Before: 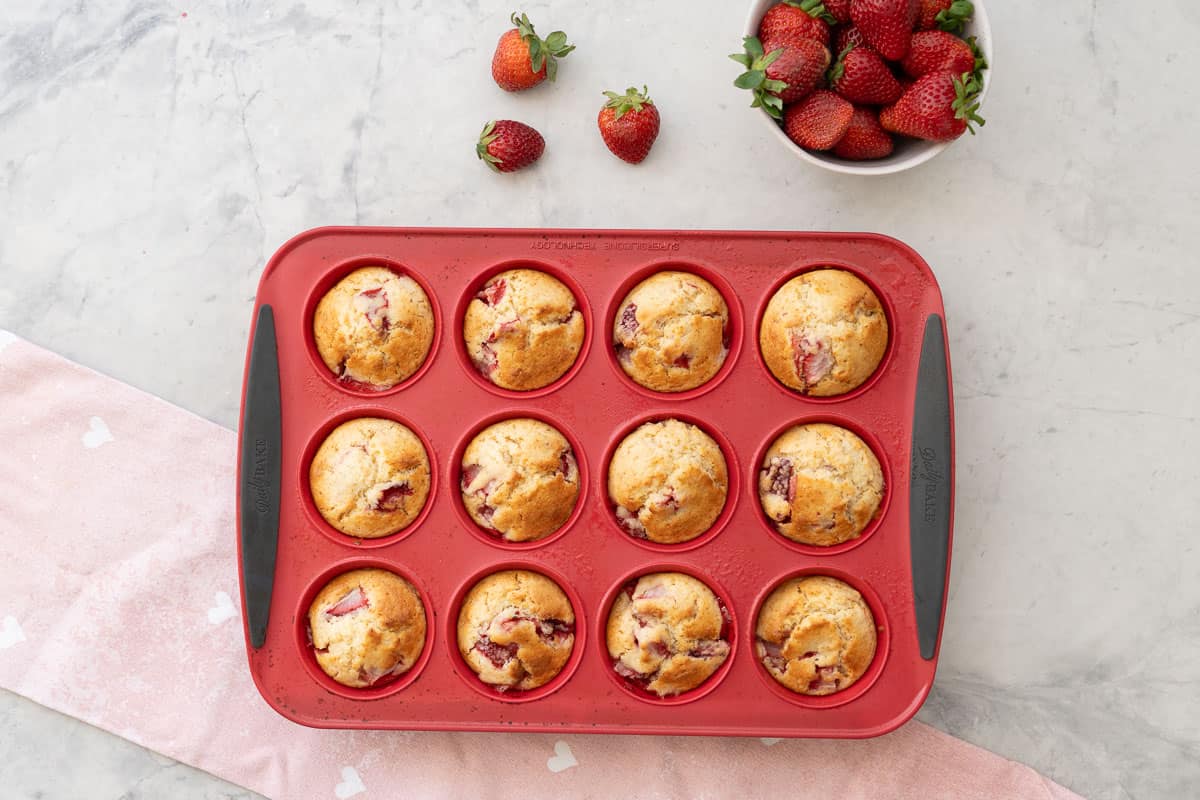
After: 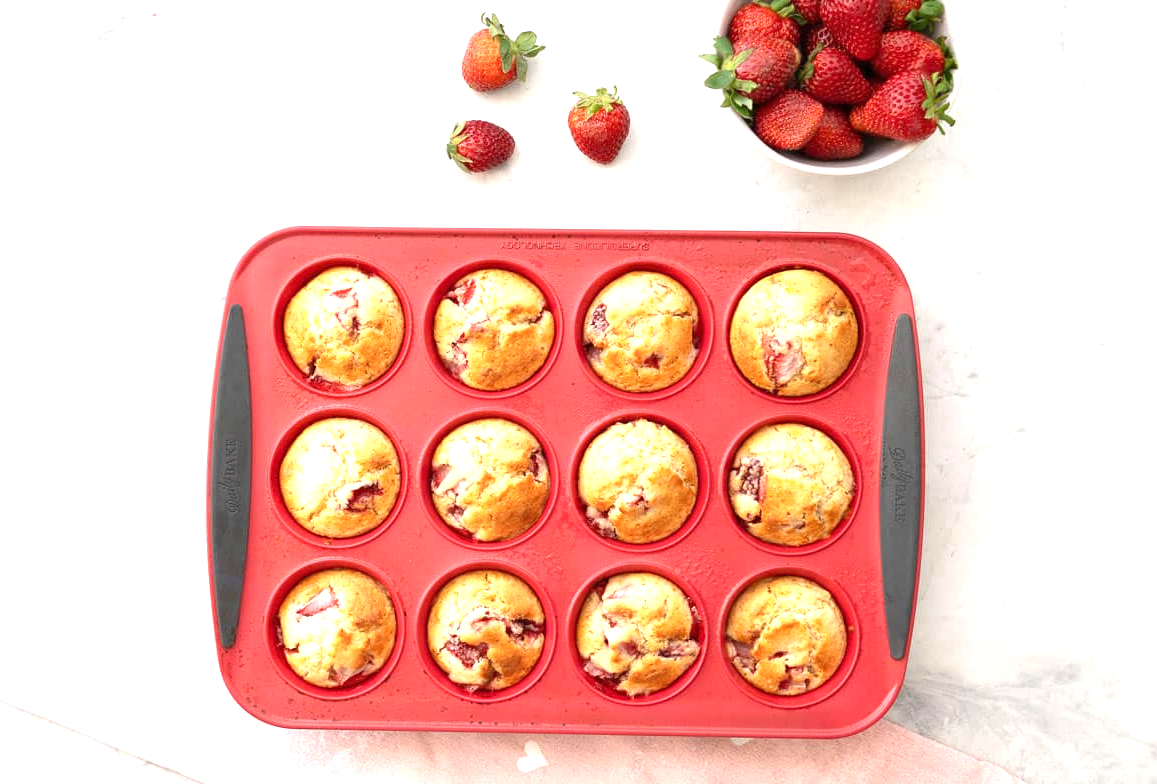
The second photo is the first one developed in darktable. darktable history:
crop and rotate: left 2.51%, right 1.037%, bottom 1.966%
exposure: black level correction 0, exposure 0.947 EV, compensate exposure bias true, compensate highlight preservation false
